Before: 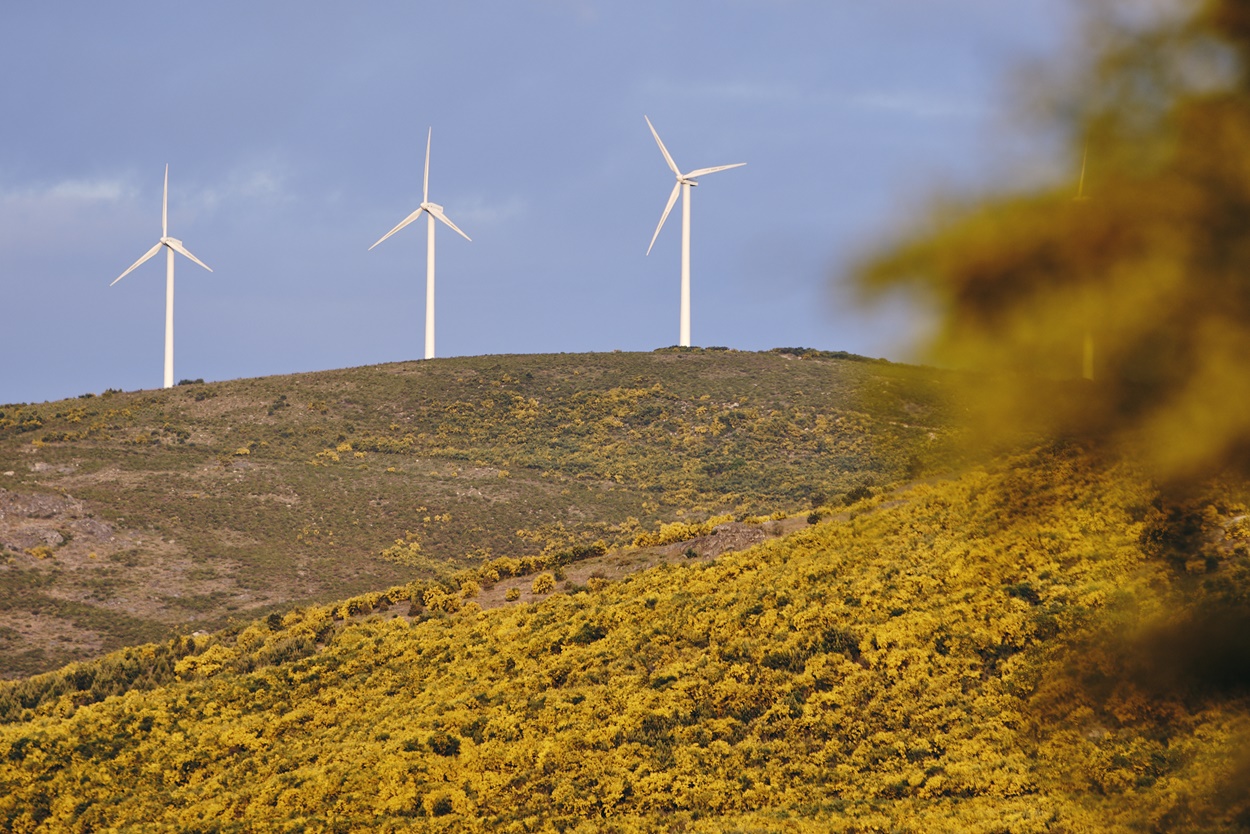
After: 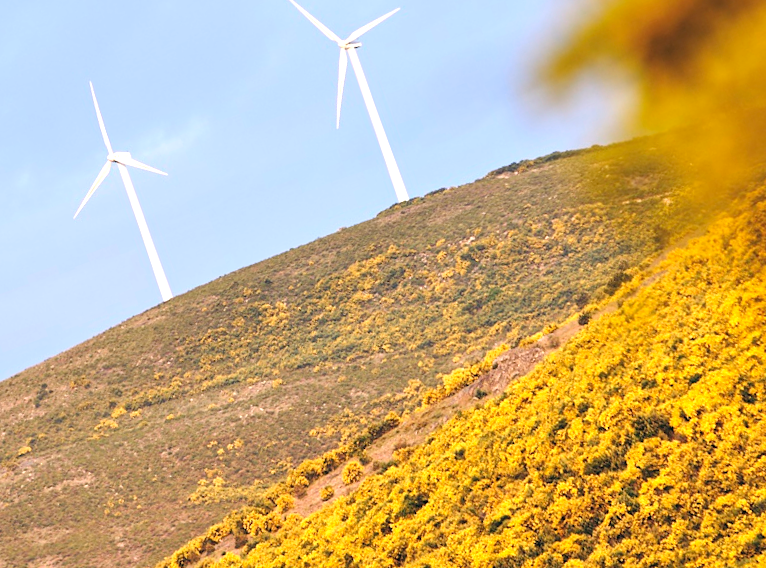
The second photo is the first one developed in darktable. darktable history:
exposure: black level correction 0, exposure 0.498 EV, compensate highlight preservation false
tone equalizer: -8 EV -0.443 EV, -7 EV -0.378 EV, -6 EV -0.339 EV, -5 EV -0.184 EV, -3 EV 0.225 EV, -2 EV 0.354 EV, -1 EV 0.379 EV, +0 EV 0.399 EV
crop and rotate: angle 19.92°, left 6.843%, right 4.142%, bottom 1.134%
contrast brightness saturation: contrast 0.05, brightness 0.055, saturation 0.01
